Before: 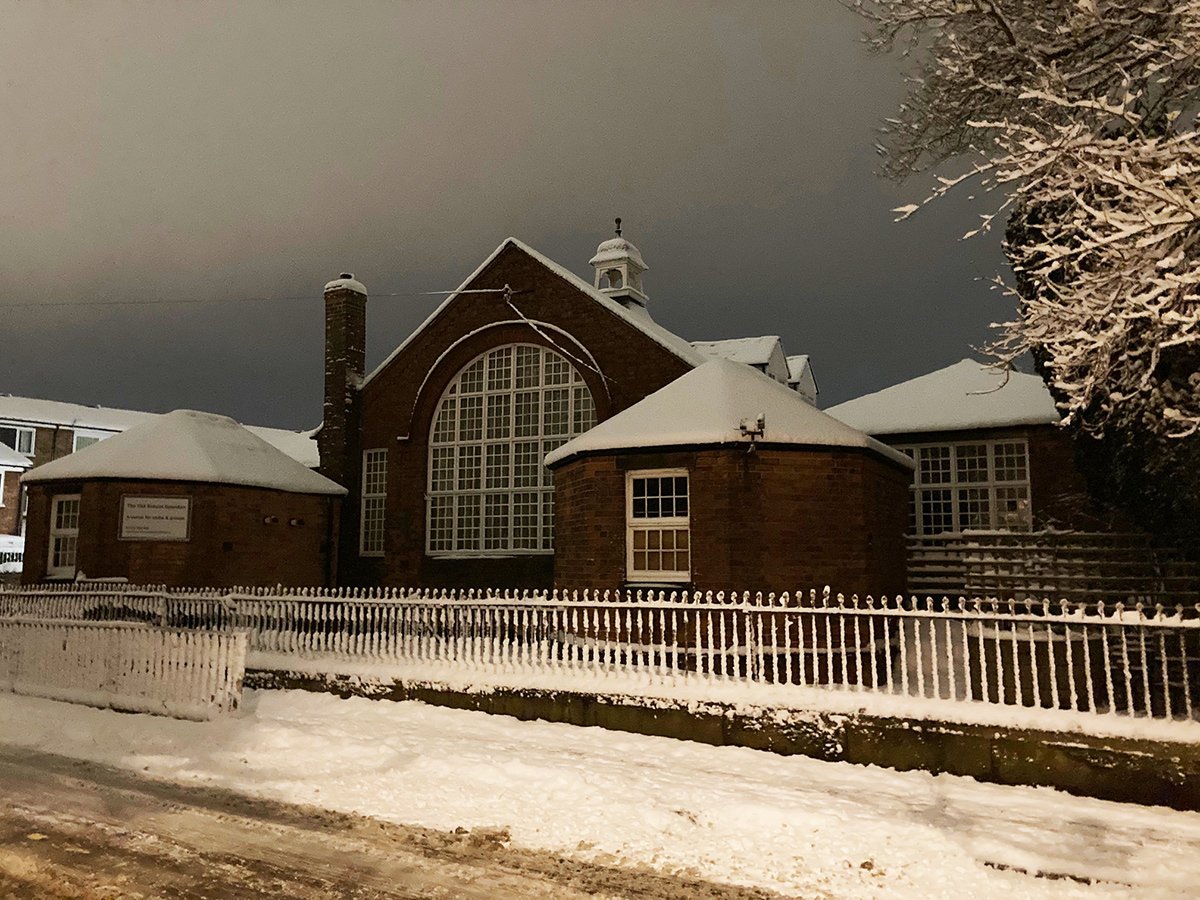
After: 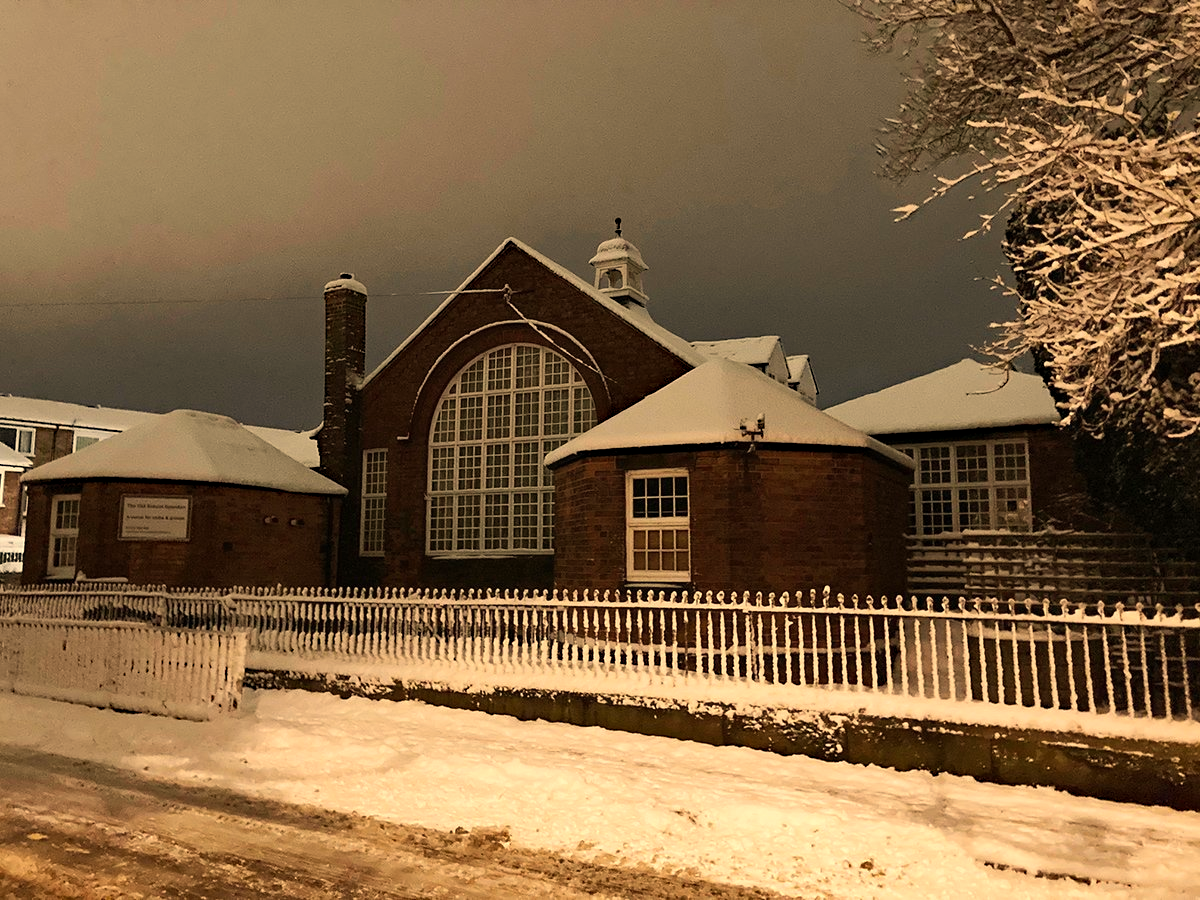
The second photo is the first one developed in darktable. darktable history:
haze removal: compatibility mode true, adaptive false
shadows and highlights: shadows 32, highlights -32, soften with gaussian
white balance: red 1.138, green 0.996, blue 0.812
levels: mode automatic, black 0.023%, white 99.97%, levels [0.062, 0.494, 0.925]
